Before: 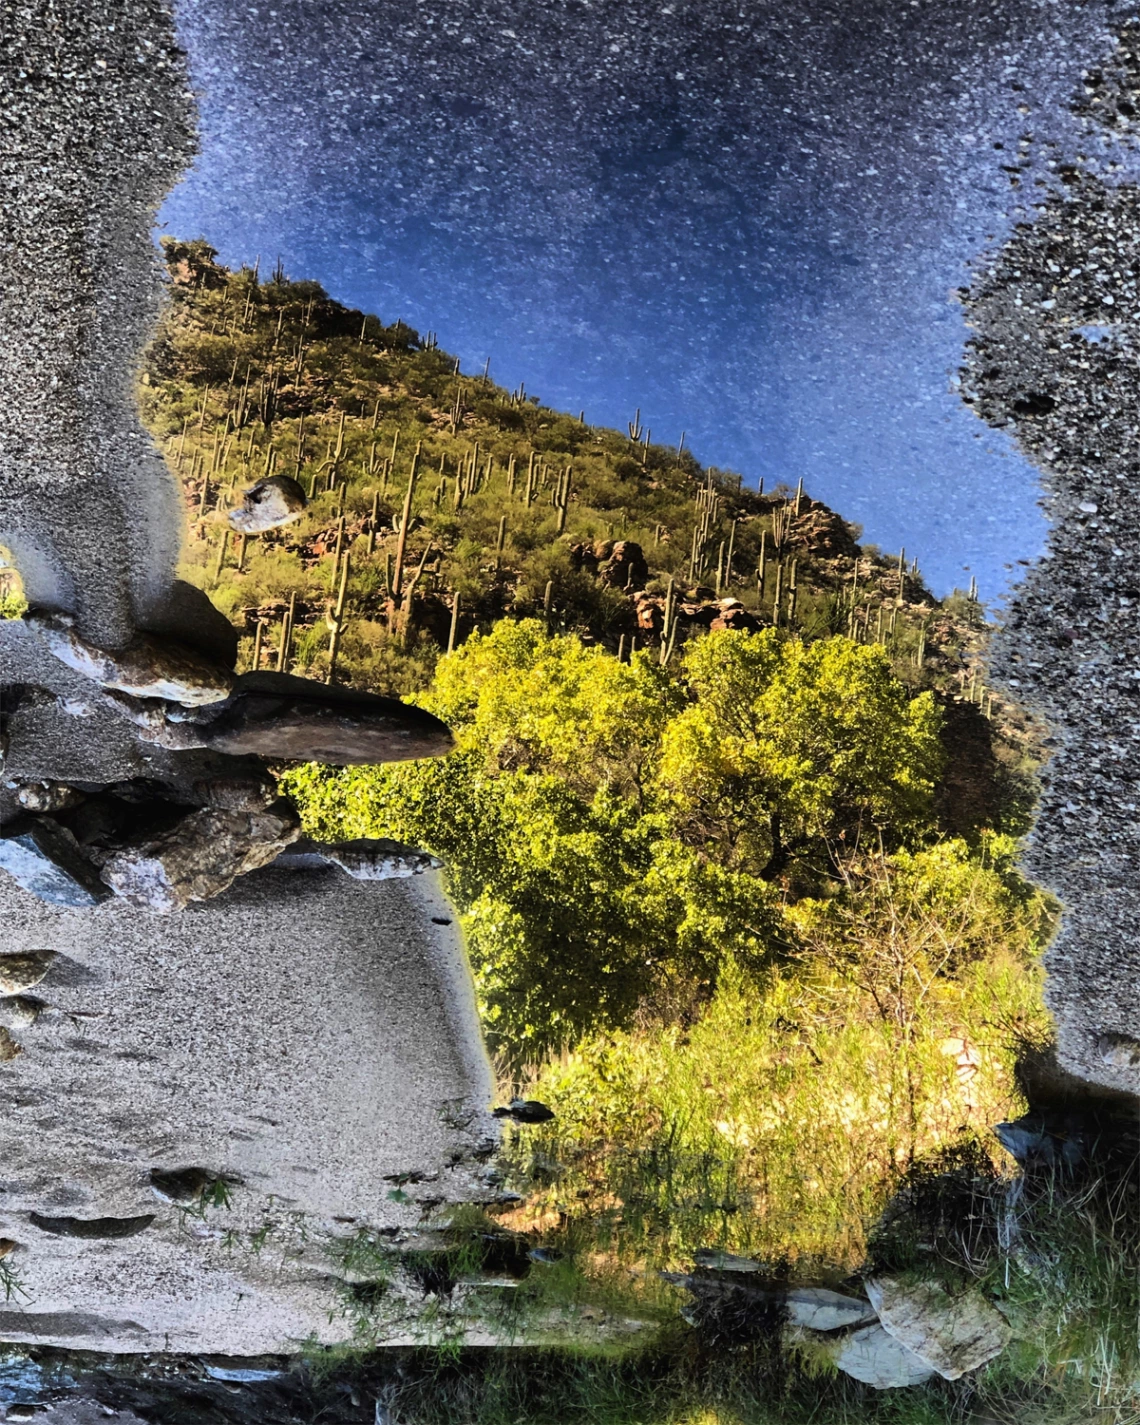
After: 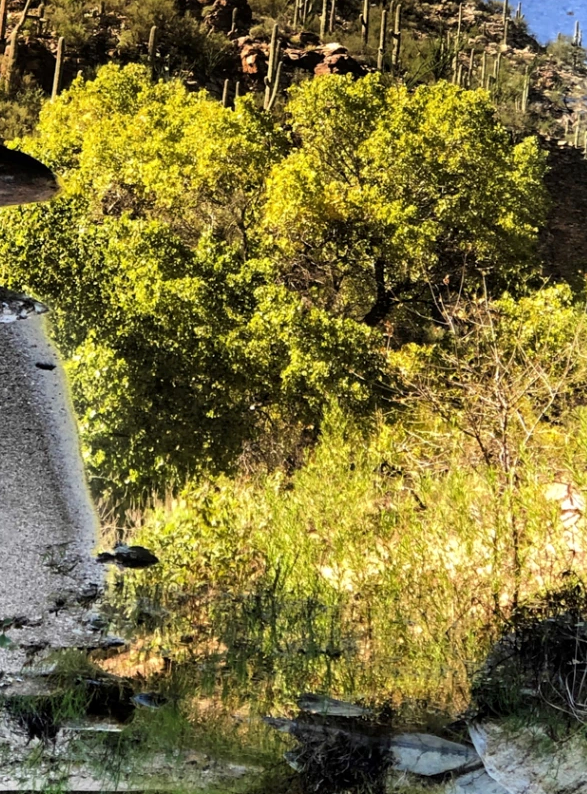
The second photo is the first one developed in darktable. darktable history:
crop: left 34.751%, top 38.974%, right 13.715%, bottom 5.25%
local contrast: highlights 100%, shadows 101%, detail 119%, midtone range 0.2
